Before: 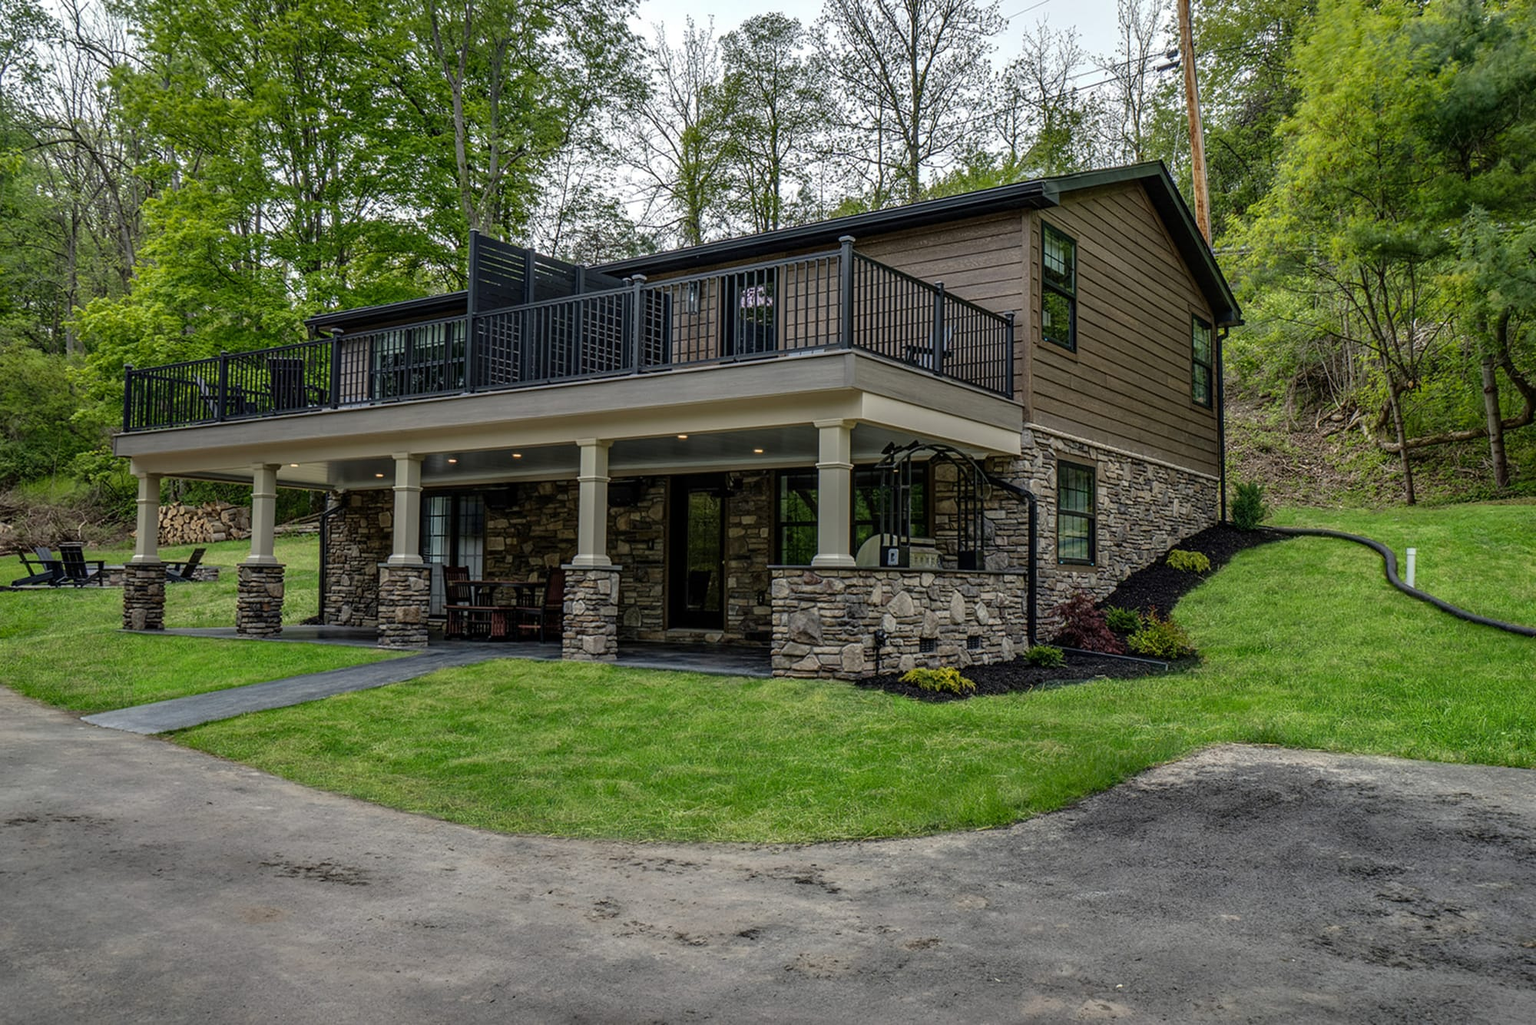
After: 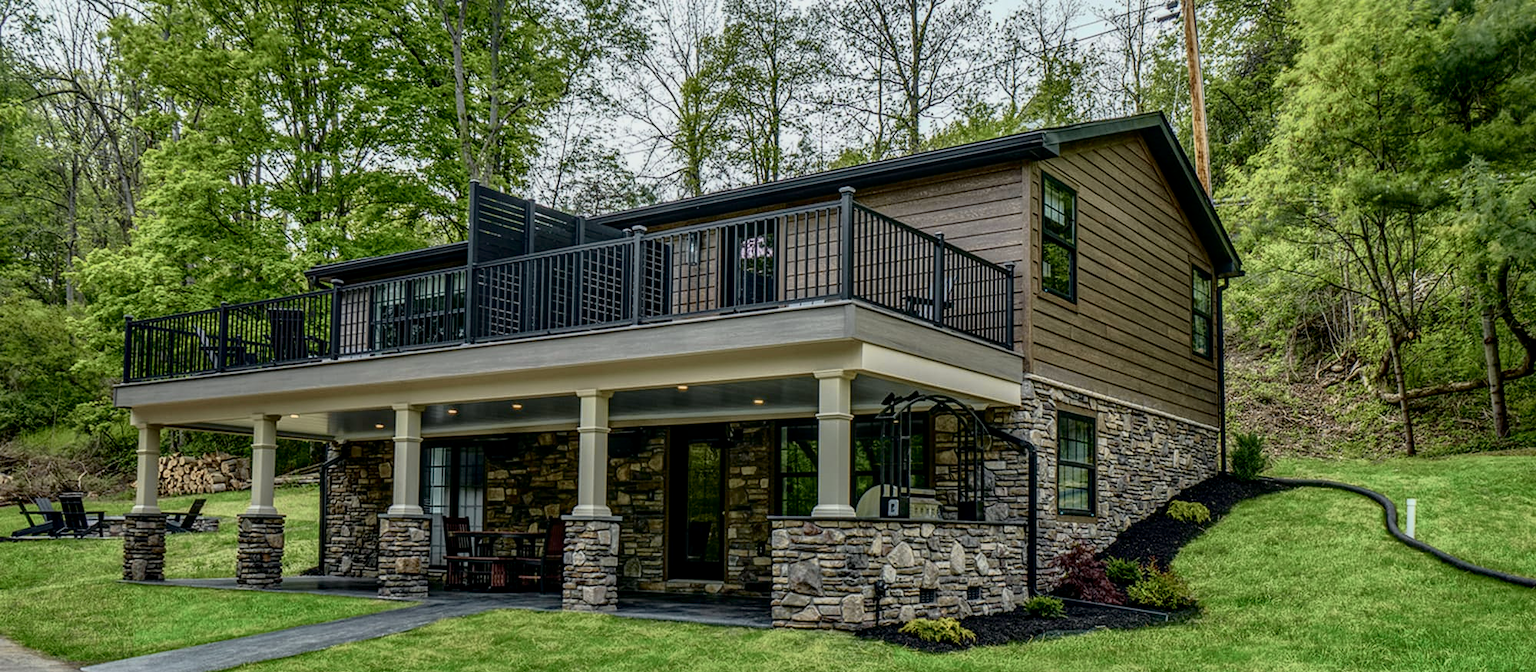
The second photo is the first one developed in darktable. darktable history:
local contrast: on, module defaults
tone curve: curves: ch0 [(0, 0.008) (0.081, 0.044) (0.177, 0.123) (0.283, 0.253) (0.427, 0.441) (0.495, 0.524) (0.661, 0.756) (0.796, 0.859) (1, 0.951)]; ch1 [(0, 0) (0.161, 0.092) (0.35, 0.33) (0.392, 0.392) (0.427, 0.426) (0.479, 0.472) (0.505, 0.5) (0.521, 0.519) (0.567, 0.556) (0.583, 0.588) (0.625, 0.627) (0.678, 0.733) (1, 1)]; ch2 [(0, 0) (0.346, 0.362) (0.404, 0.427) (0.502, 0.499) (0.523, 0.522) (0.544, 0.561) (0.58, 0.59) (0.629, 0.642) (0.717, 0.678) (1, 1)], color space Lab, independent channels, preserve colors none
shadows and highlights: on, module defaults
crop and rotate: top 4.848%, bottom 29.503%
